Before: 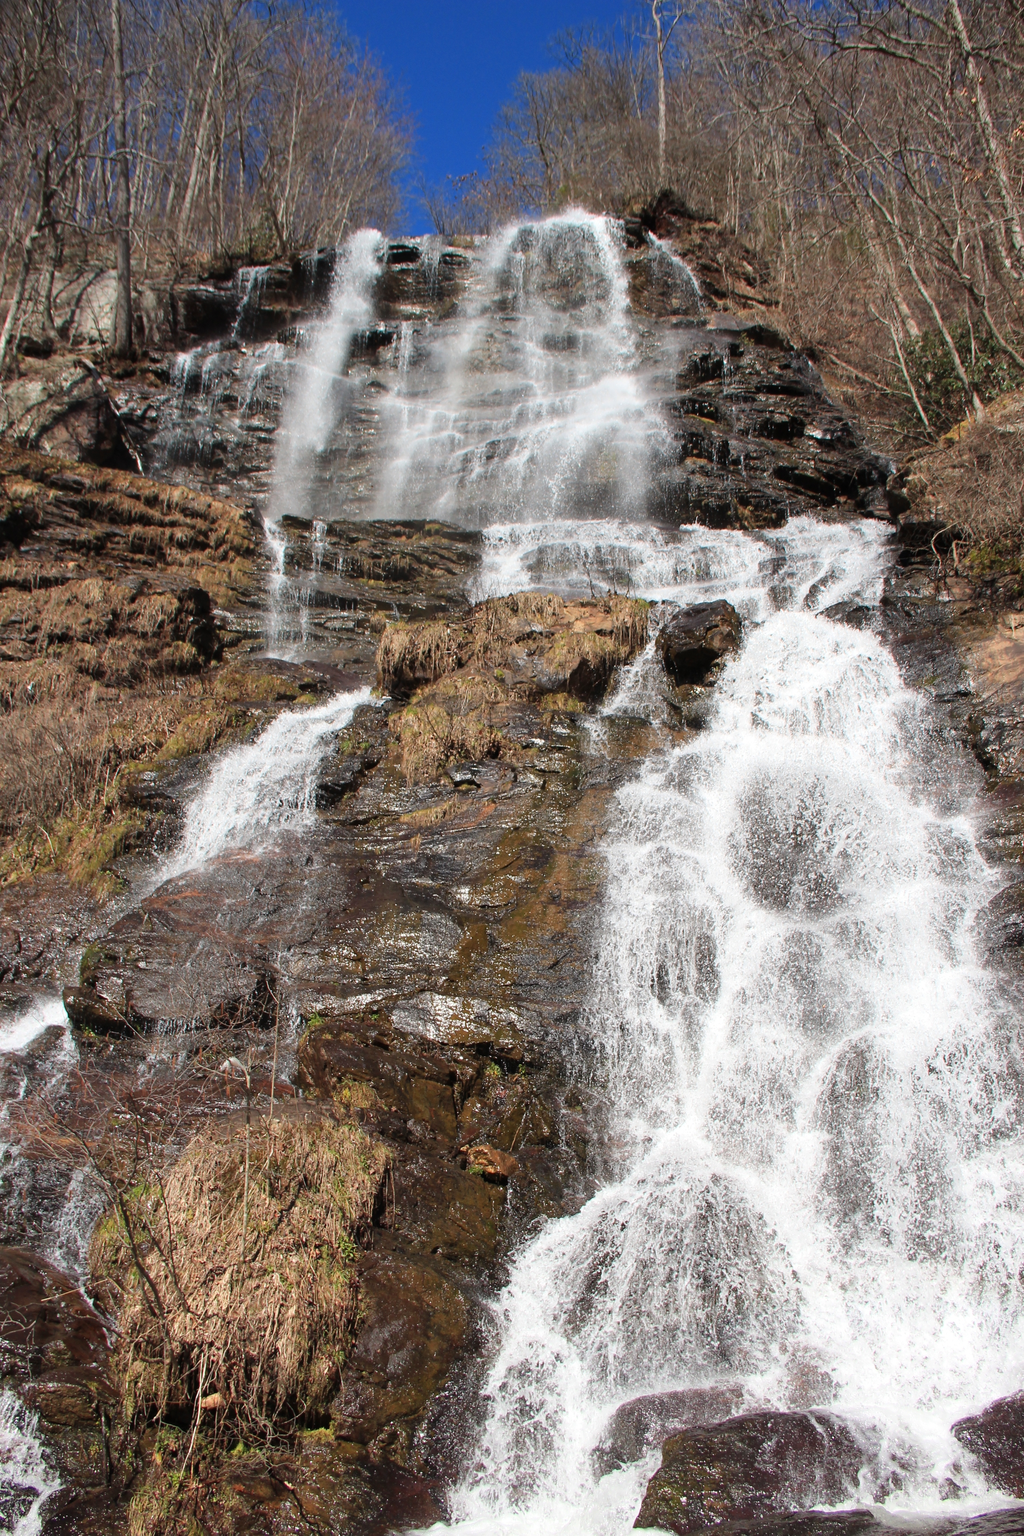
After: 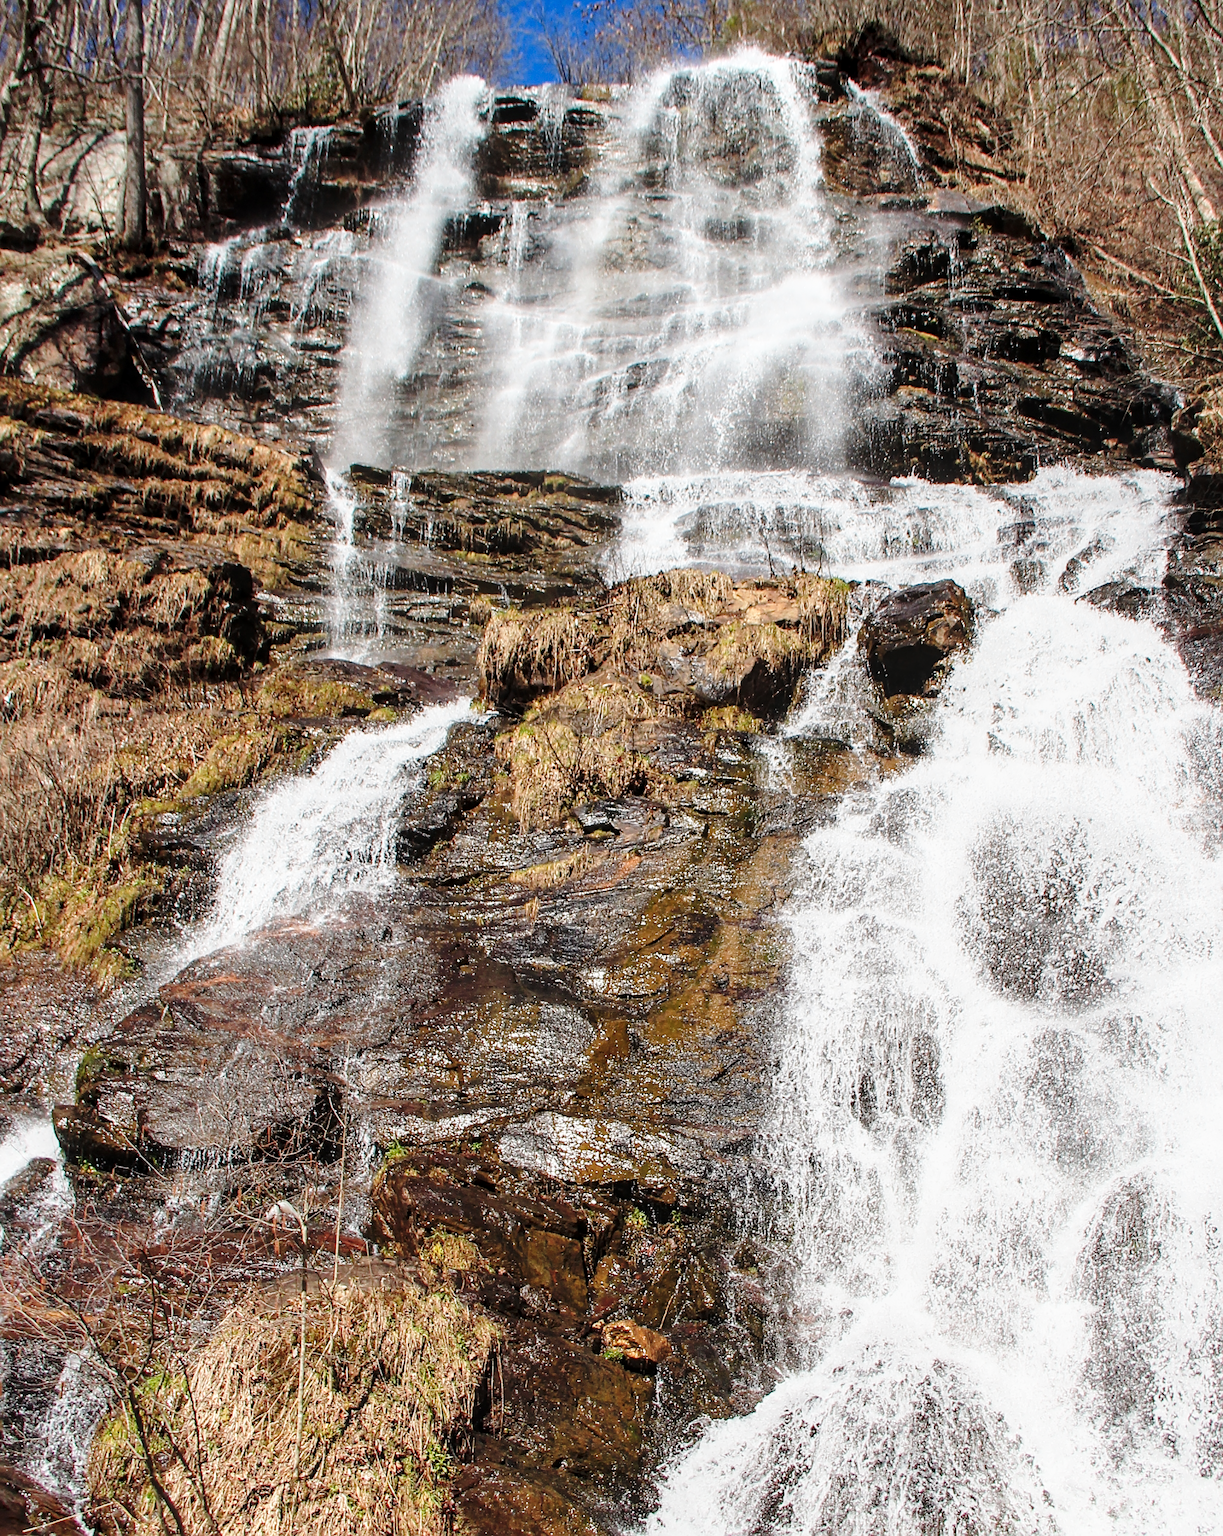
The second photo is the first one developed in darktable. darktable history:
crop and rotate: left 2.425%, top 11.305%, right 9.6%, bottom 15.08%
exposure: exposure -0.293 EV, compensate highlight preservation false
local contrast: on, module defaults
base curve: curves: ch0 [(0, 0) (0.028, 0.03) (0.121, 0.232) (0.46, 0.748) (0.859, 0.968) (1, 1)], preserve colors none
tone equalizer: on, module defaults
sharpen: on, module defaults
